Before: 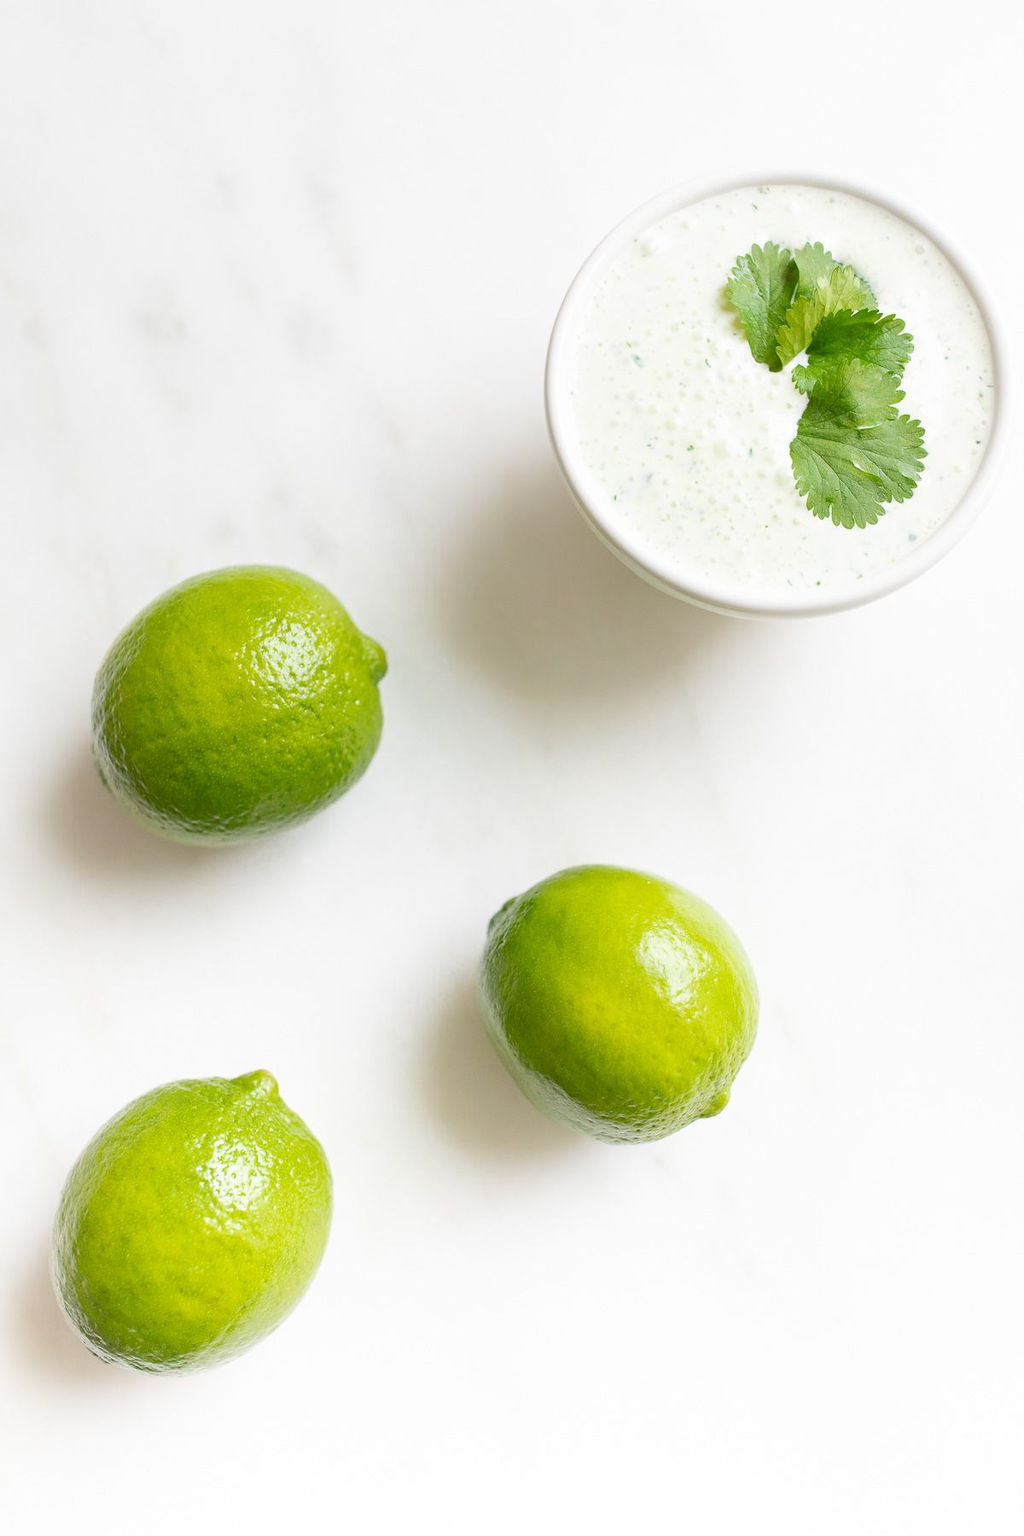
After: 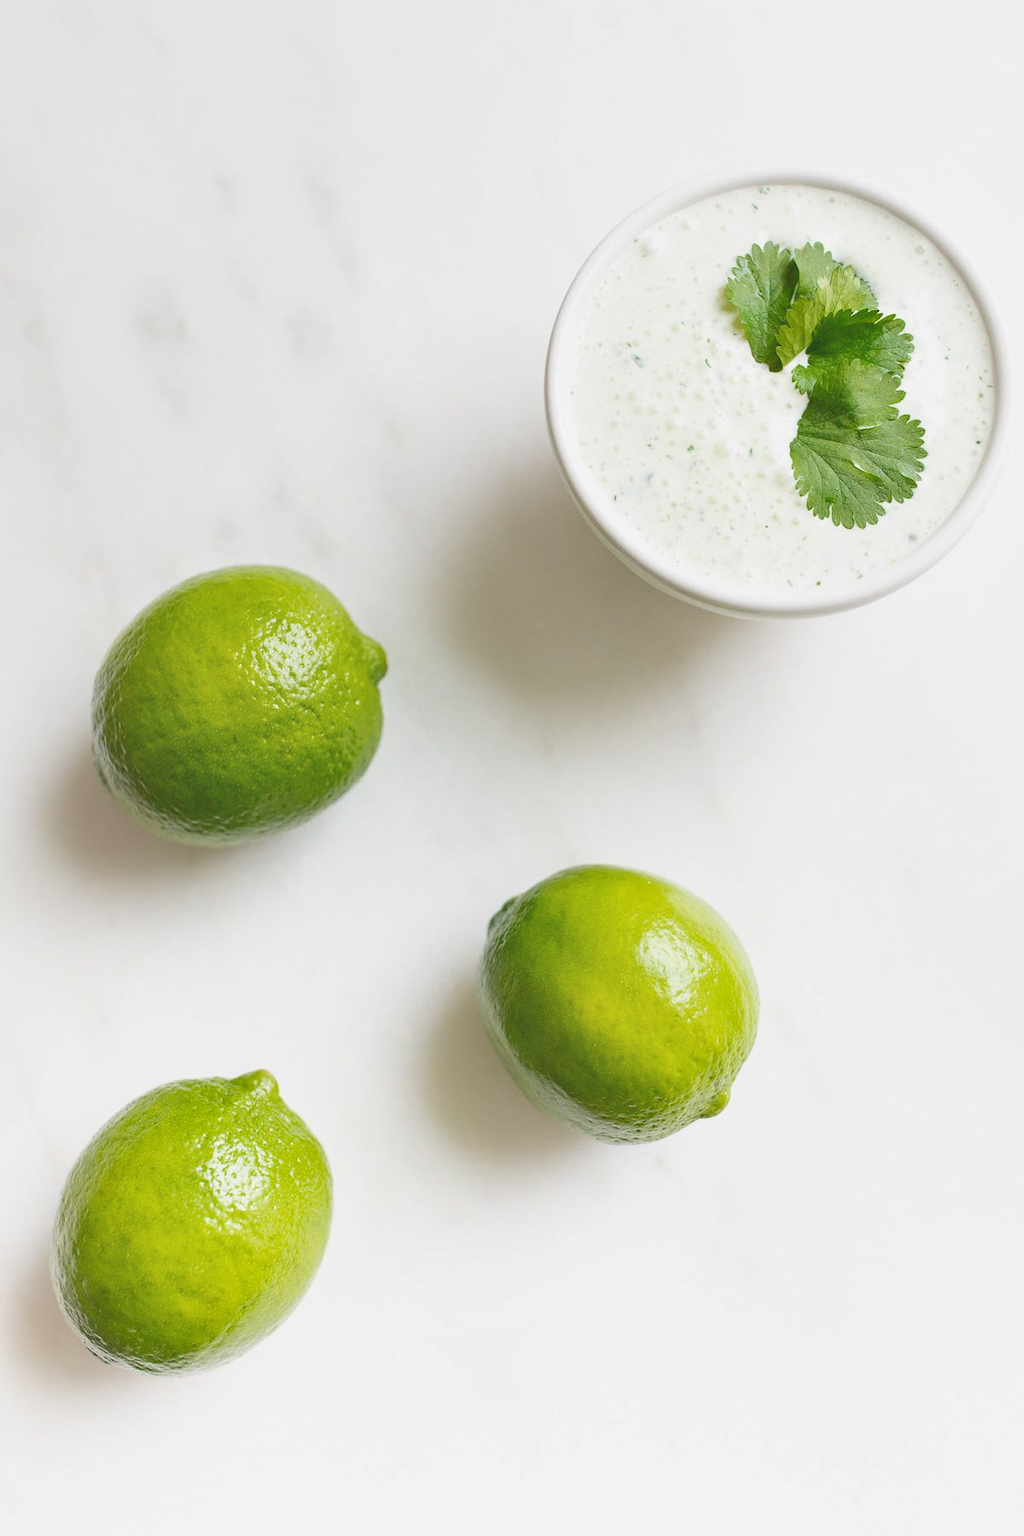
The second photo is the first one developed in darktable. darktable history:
exposure: black level correction -0.015, exposure -0.126 EV, compensate highlight preservation false
shadows and highlights: shadows 29.17, highlights -29.3, low approximation 0.01, soften with gaussian
